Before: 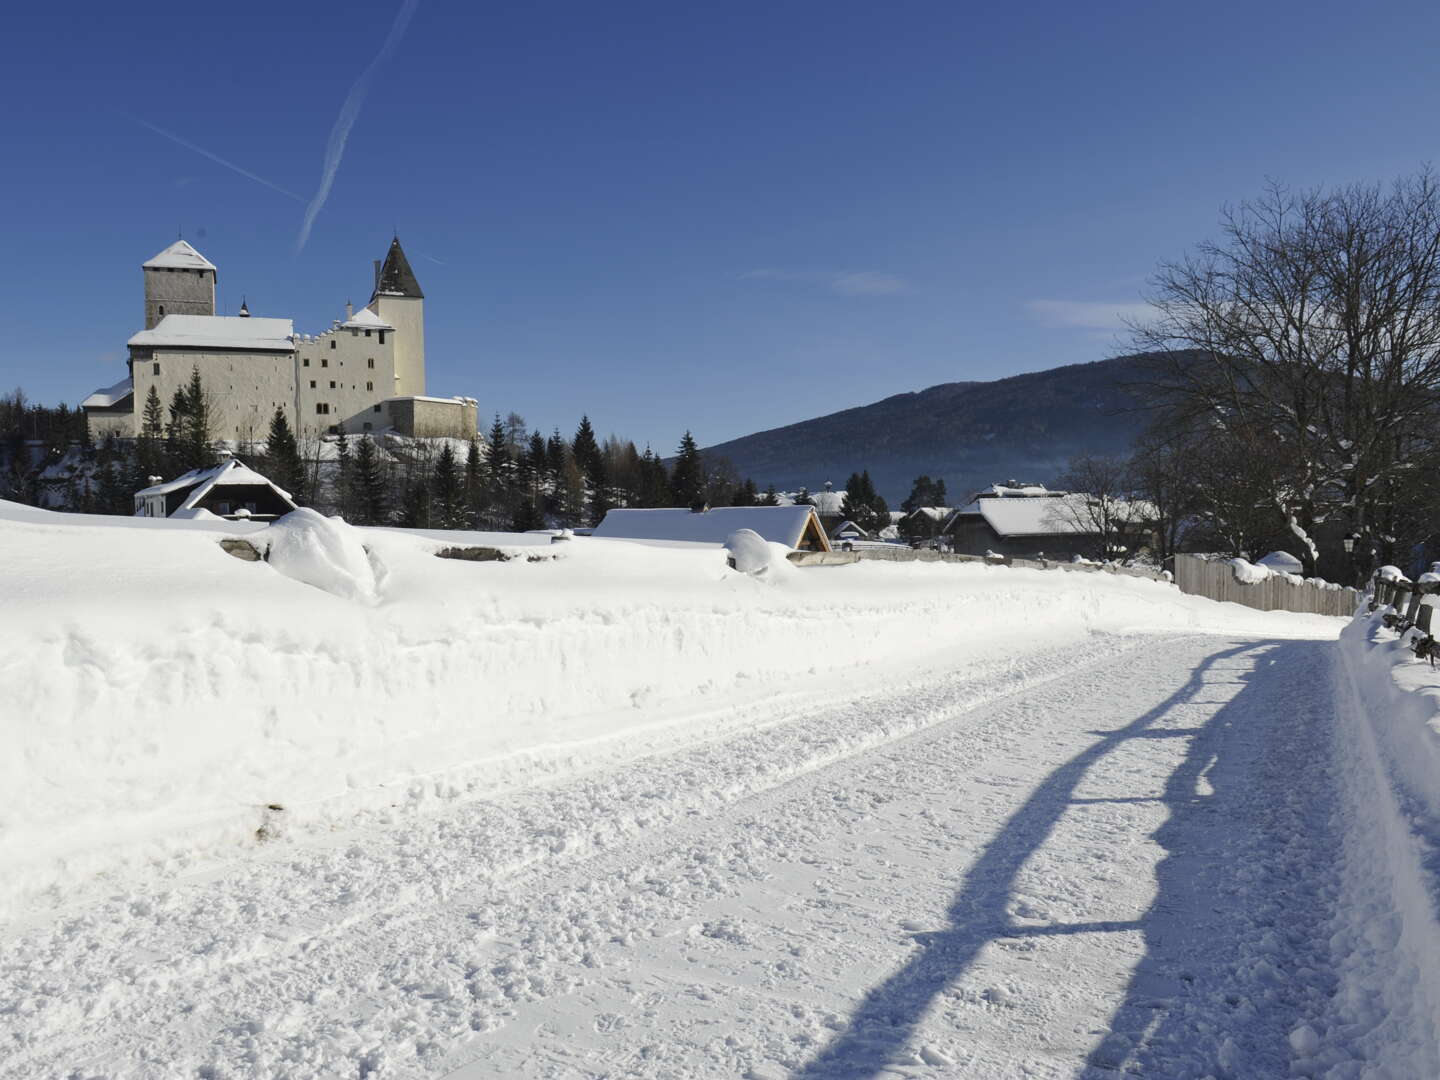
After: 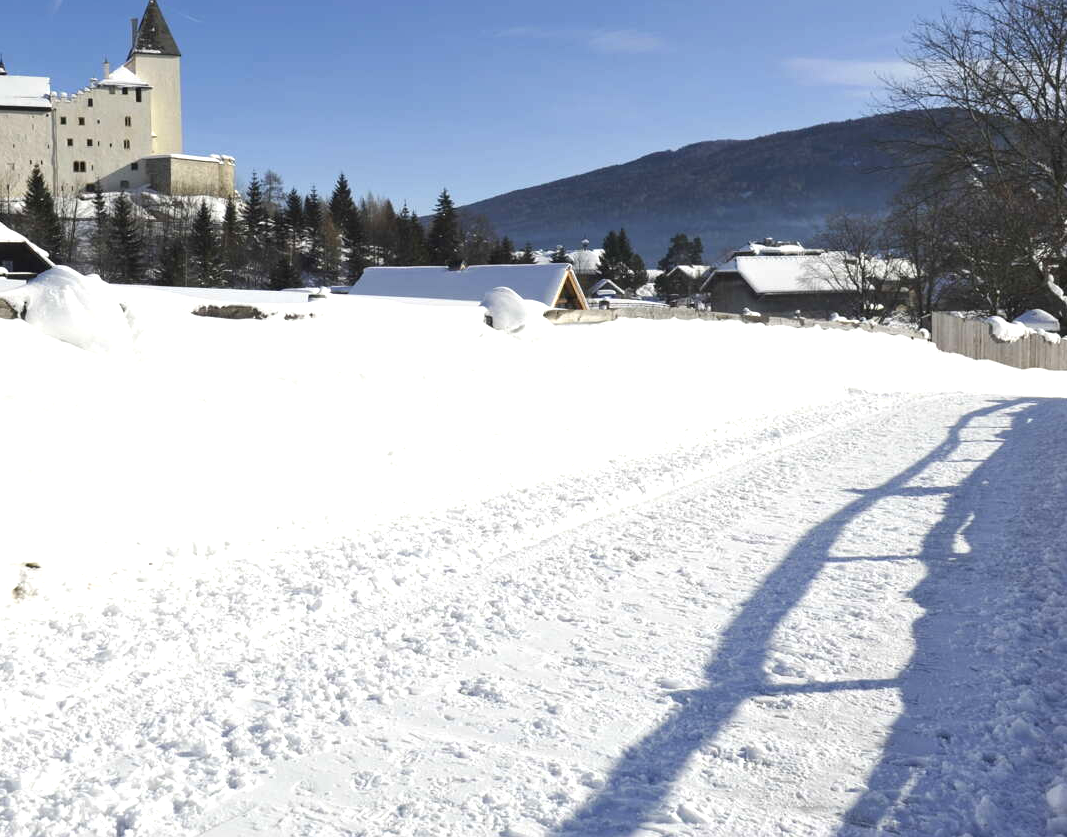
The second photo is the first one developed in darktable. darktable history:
crop: left 16.879%, top 22.448%, right 8.986%
exposure: black level correction 0, exposure 0.696 EV, compensate exposure bias true, compensate highlight preservation false
